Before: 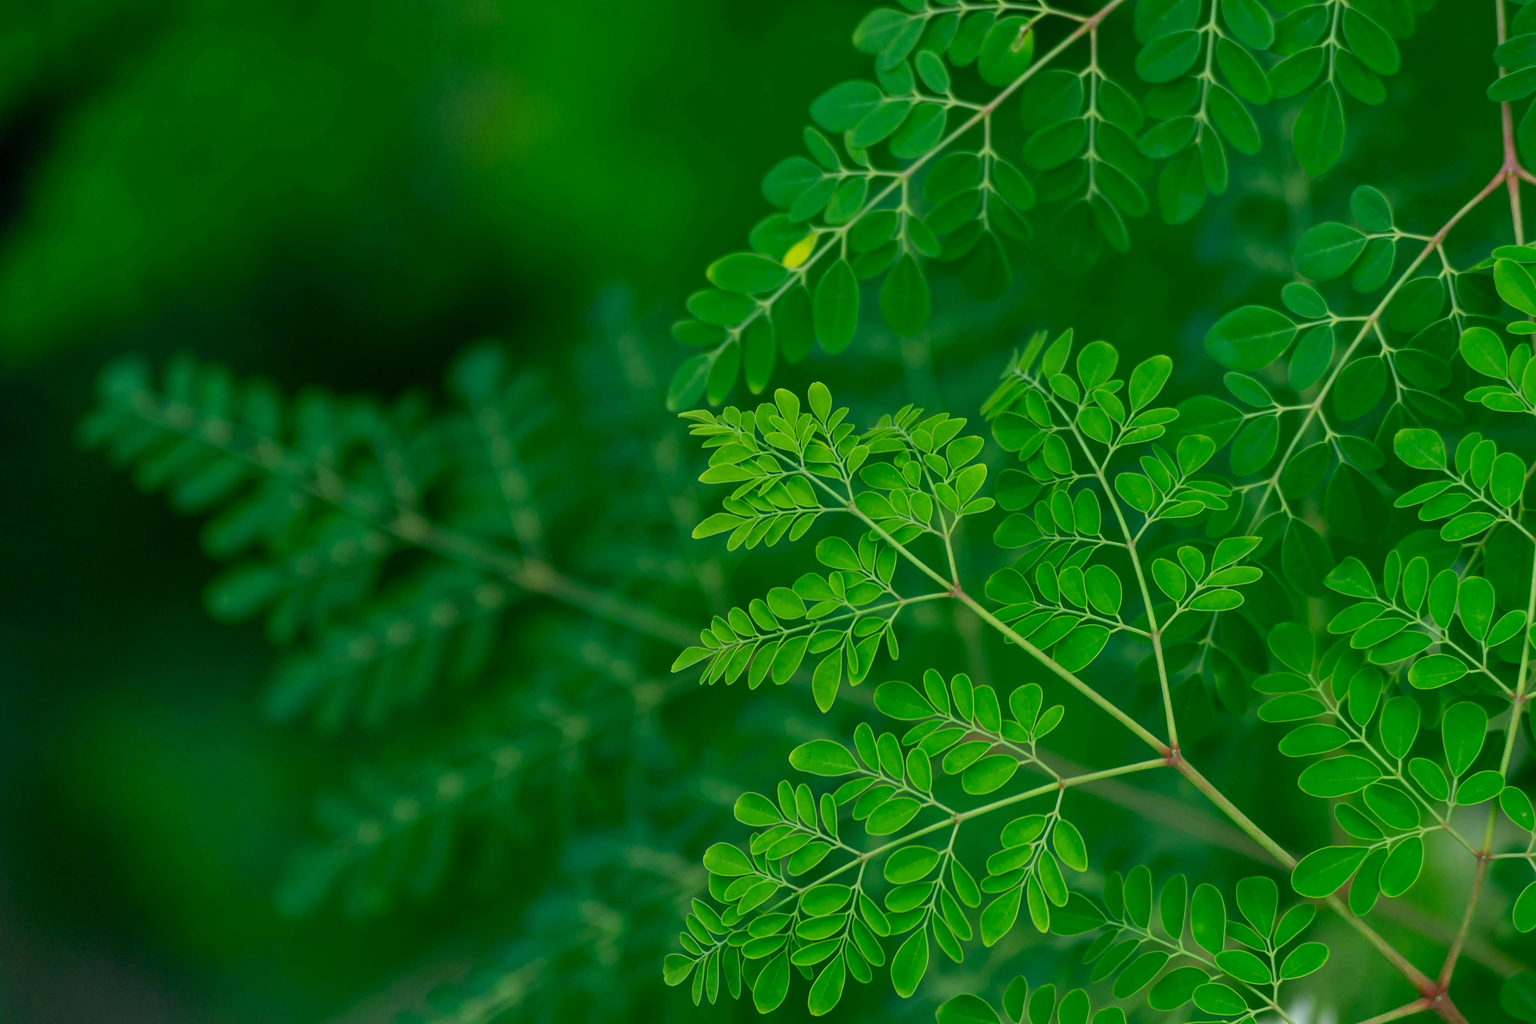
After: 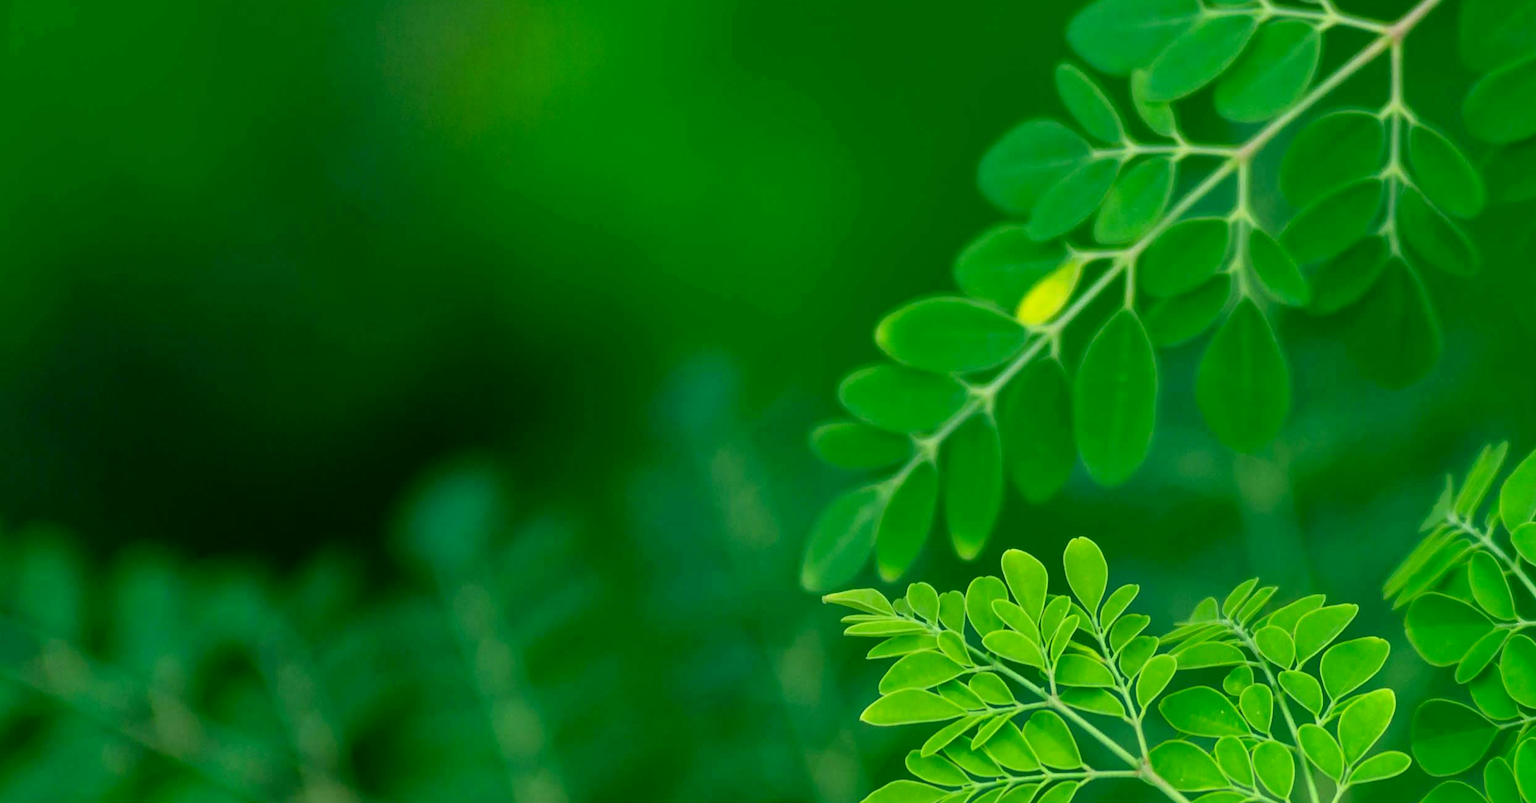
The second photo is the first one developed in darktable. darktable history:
crop: left 15.306%, top 9.065%, right 30.789%, bottom 48.638%
exposure: black level correction 0.001, exposure 0.5 EV, compensate exposure bias true, compensate highlight preservation false
